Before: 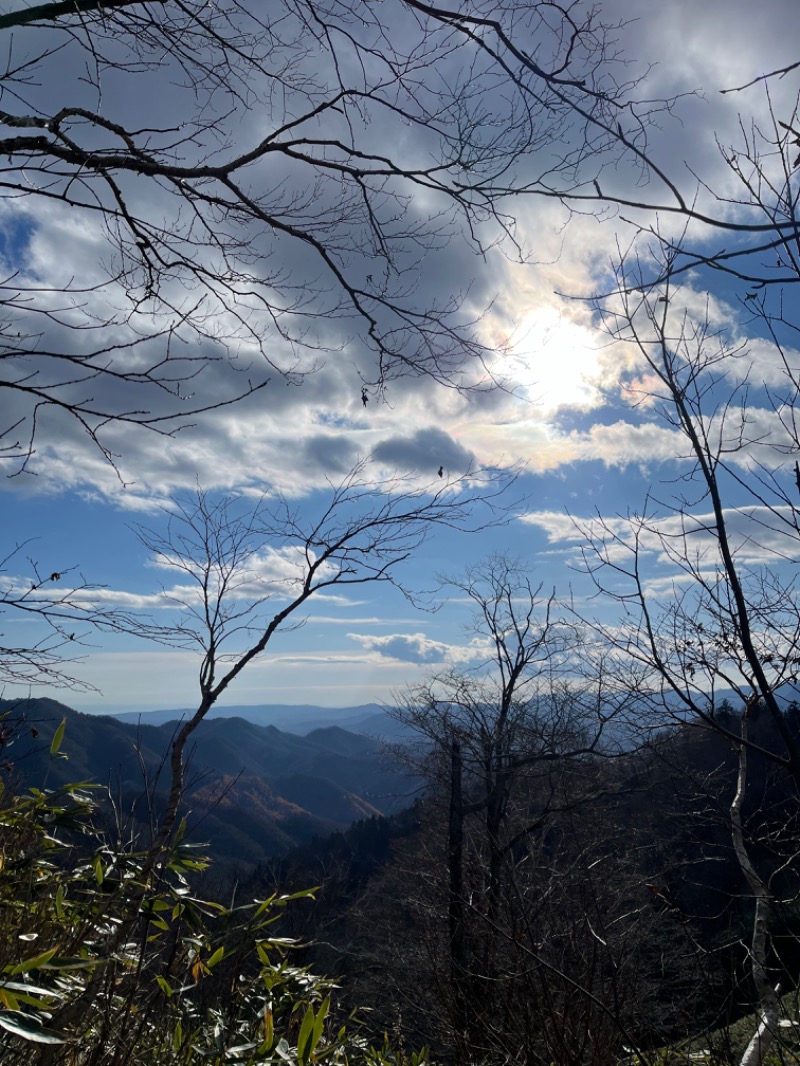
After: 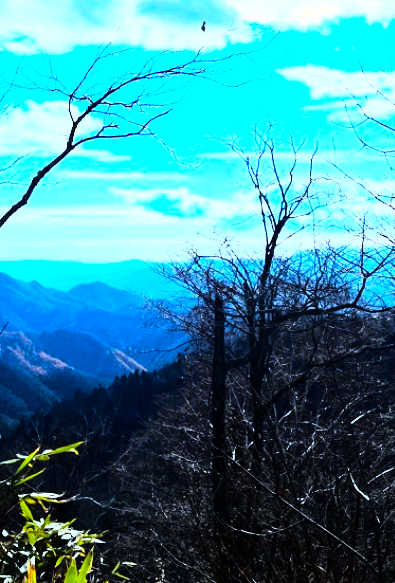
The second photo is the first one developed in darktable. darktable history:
white balance: red 0.924, blue 1.095
crop: left 29.672%, top 41.786%, right 20.851%, bottom 3.487%
exposure: black level correction 0, exposure 1.2 EV, compensate highlight preservation false
rgb curve: curves: ch0 [(0, 0) (0.21, 0.15) (0.24, 0.21) (0.5, 0.75) (0.75, 0.96) (0.89, 0.99) (1, 1)]; ch1 [(0, 0.02) (0.21, 0.13) (0.25, 0.2) (0.5, 0.67) (0.75, 0.9) (0.89, 0.97) (1, 1)]; ch2 [(0, 0.02) (0.21, 0.13) (0.25, 0.2) (0.5, 0.67) (0.75, 0.9) (0.89, 0.97) (1, 1)], compensate middle gray true
color contrast: green-magenta contrast 1.55, blue-yellow contrast 1.83
